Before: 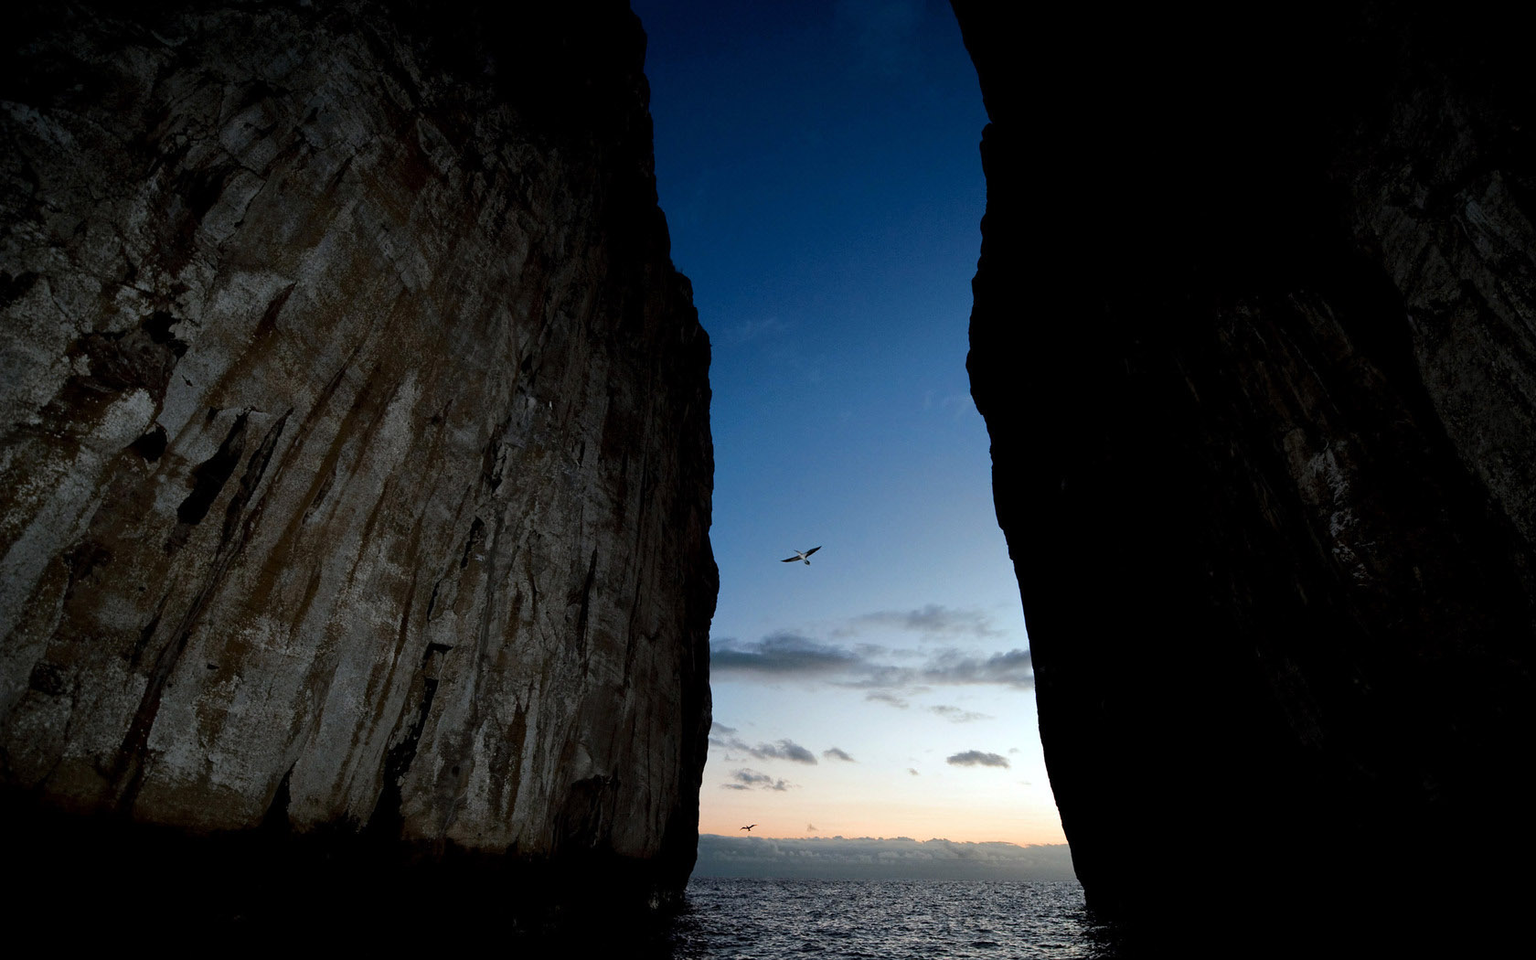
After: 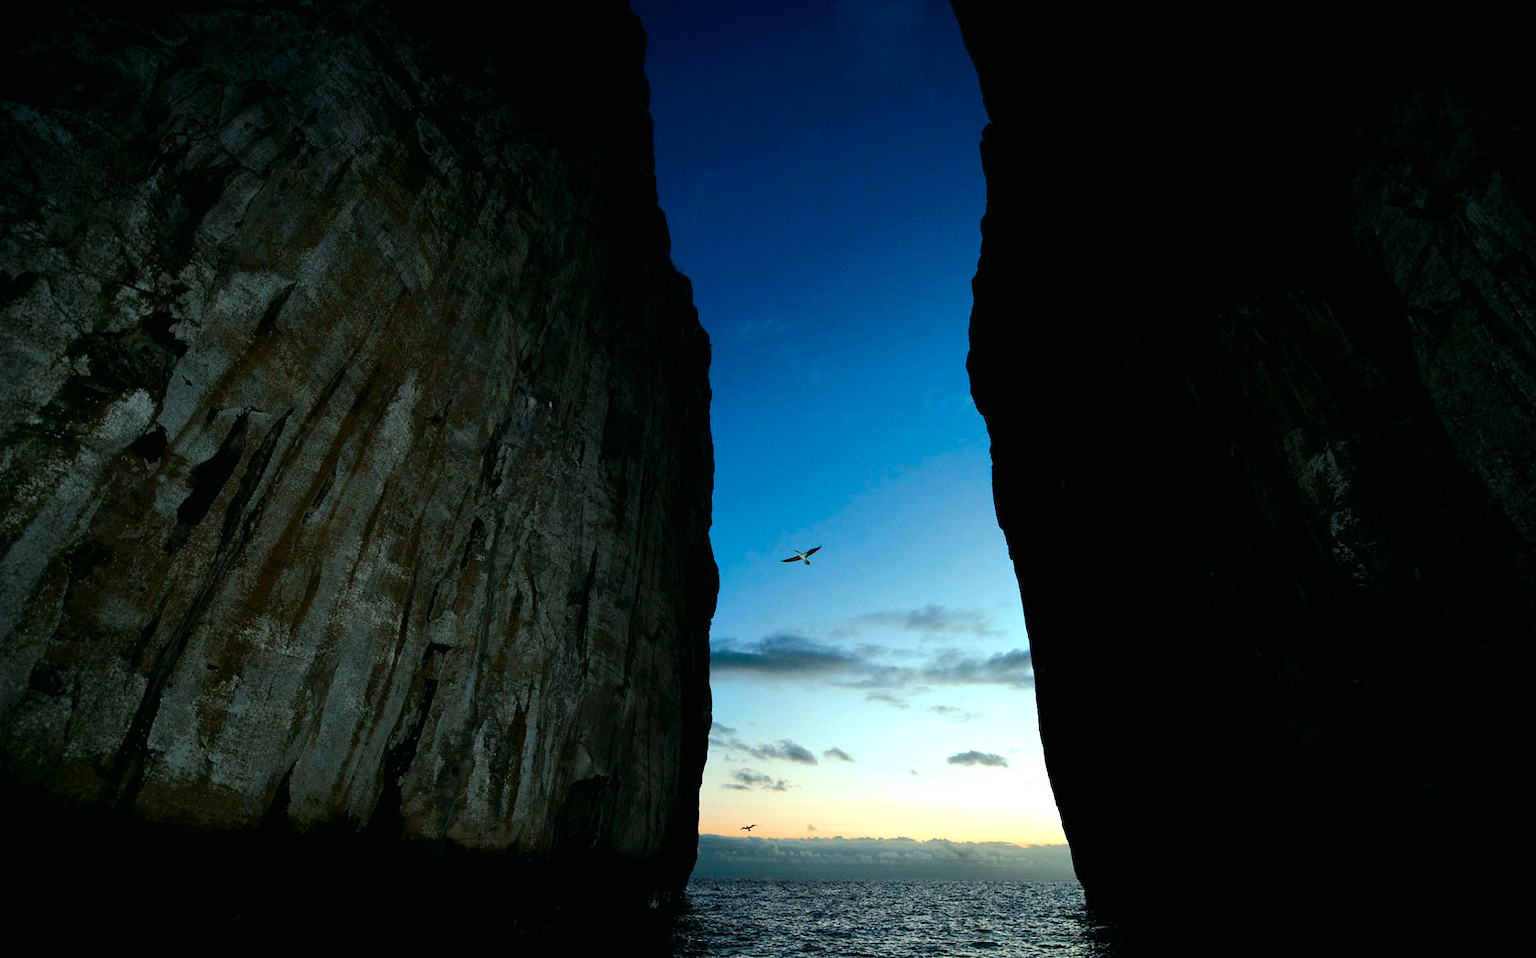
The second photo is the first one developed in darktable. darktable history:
crop: top 0.05%, bottom 0.098%
tone equalizer: -8 EV -0.417 EV, -7 EV -0.389 EV, -6 EV -0.333 EV, -5 EV -0.222 EV, -3 EV 0.222 EV, -2 EV 0.333 EV, -1 EV 0.389 EV, +0 EV 0.417 EV, edges refinement/feathering 500, mask exposure compensation -1.57 EV, preserve details no
color correction: highlights a* -7.33, highlights b* 1.26, shadows a* -3.55, saturation 1.4
